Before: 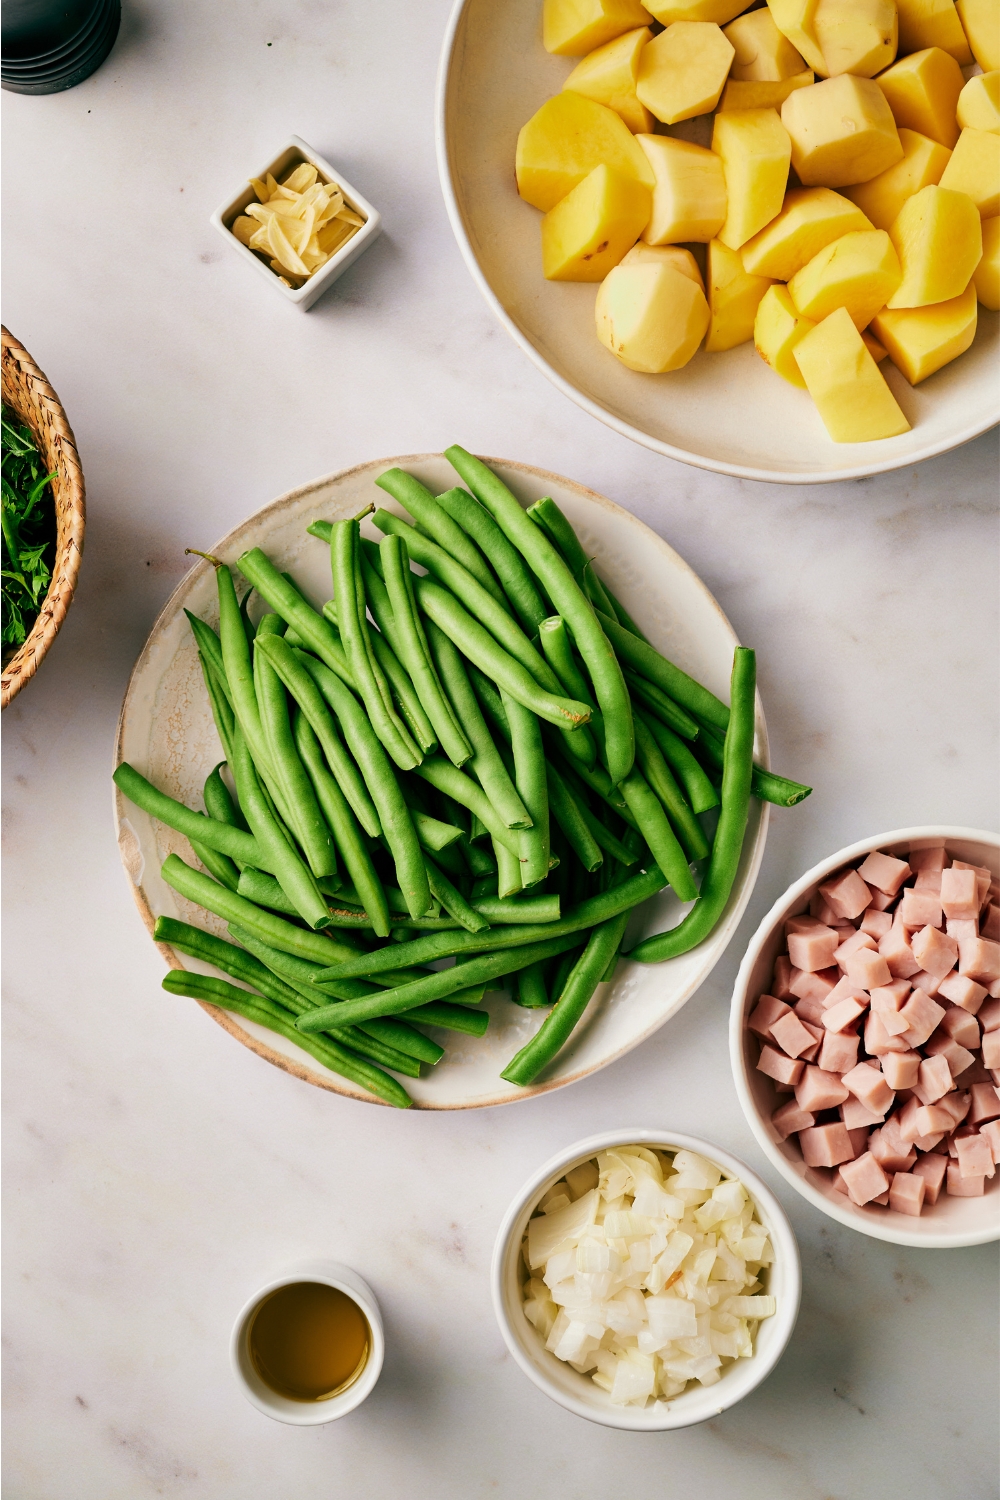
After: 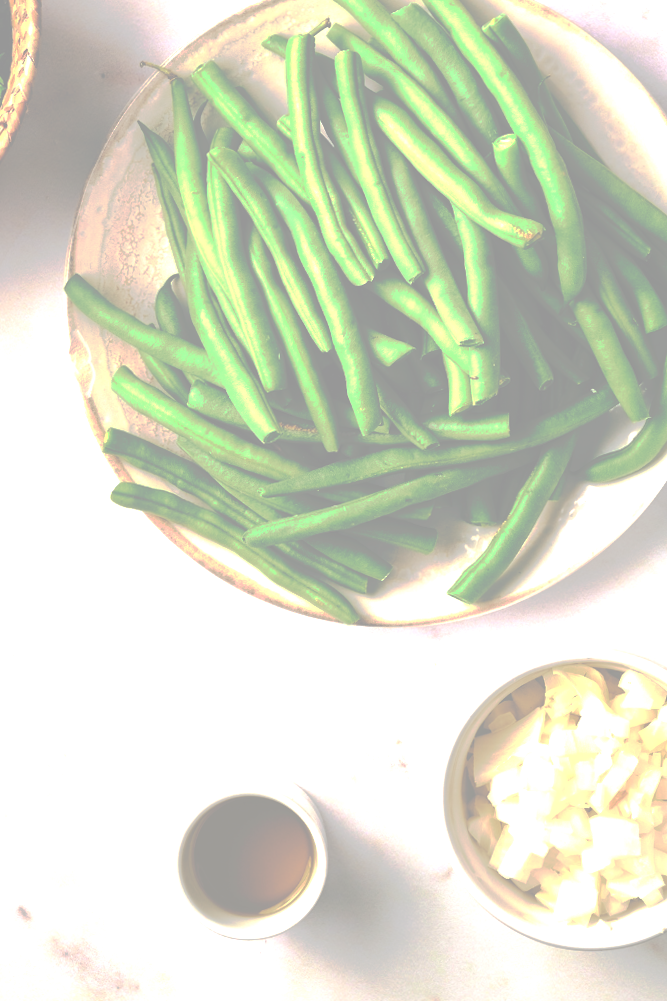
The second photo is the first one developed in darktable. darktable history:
crop and rotate: angle -0.82°, left 3.85%, top 31.828%, right 27.992%
tone curve: curves: ch0 [(0, 0) (0.003, 0.626) (0.011, 0.626) (0.025, 0.63) (0.044, 0.631) (0.069, 0.632) (0.1, 0.636) (0.136, 0.637) (0.177, 0.641) (0.224, 0.642) (0.277, 0.646) (0.335, 0.649) (0.399, 0.661) (0.468, 0.679) (0.543, 0.702) (0.623, 0.732) (0.709, 0.769) (0.801, 0.804) (0.898, 0.847) (1, 1)], preserve colors none
exposure: black level correction 0, exposure 1 EV, compensate exposure bias true, compensate highlight preservation false
